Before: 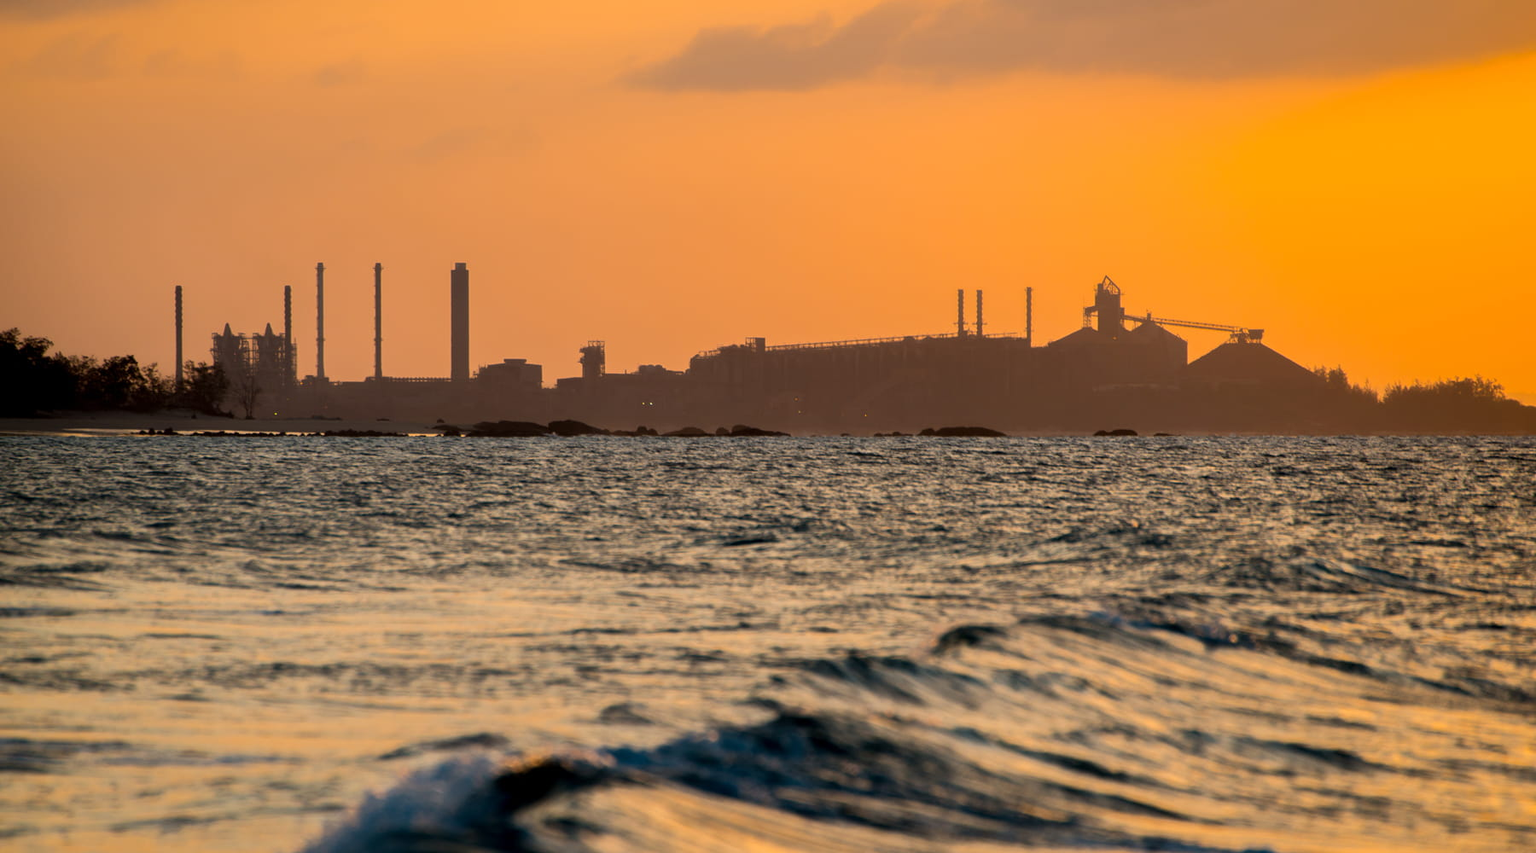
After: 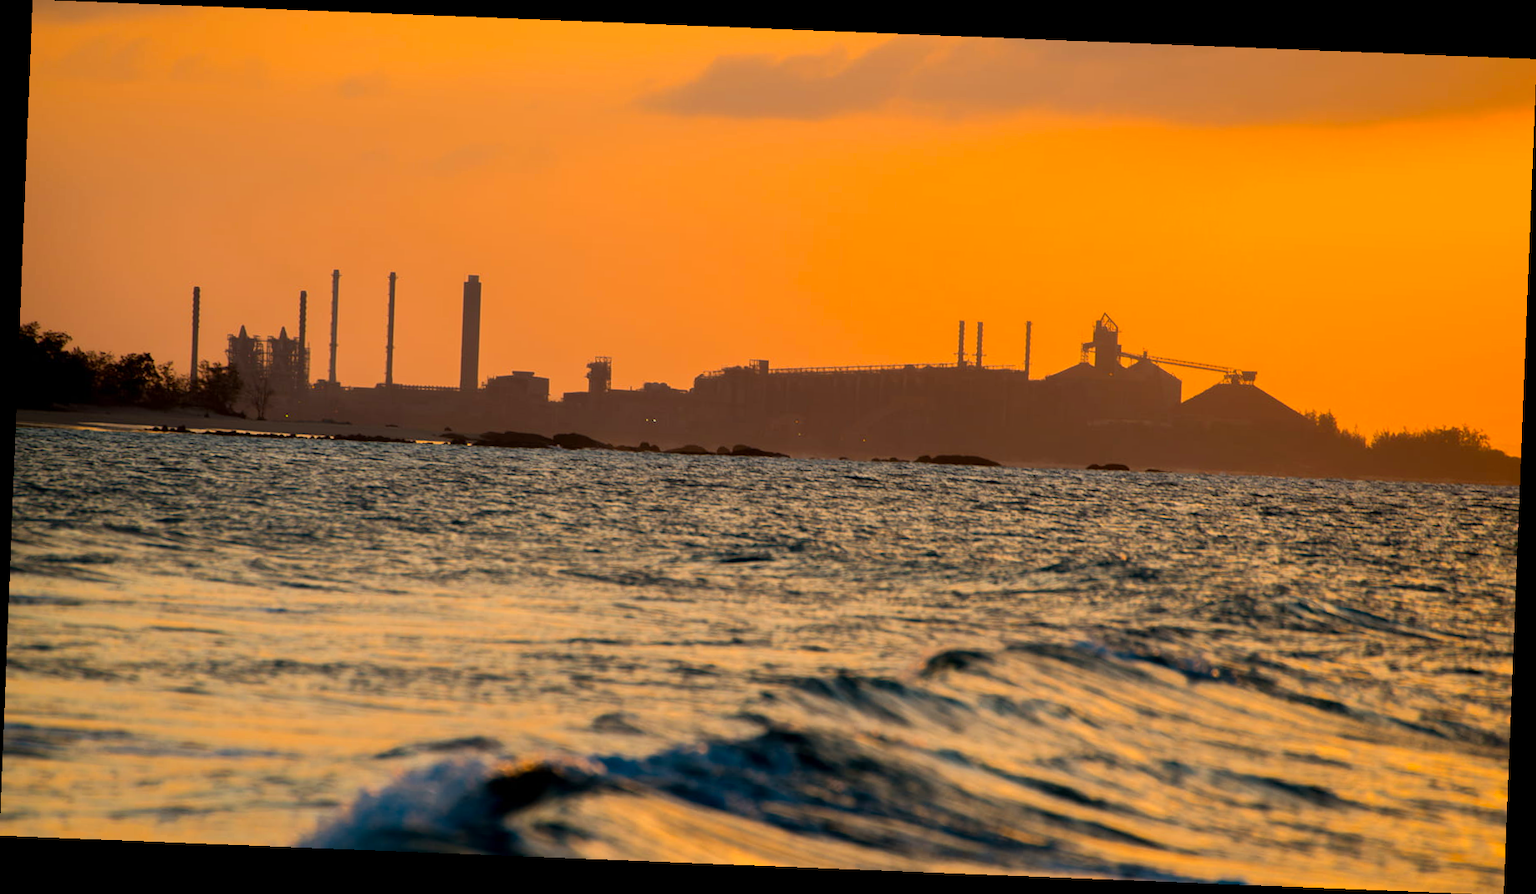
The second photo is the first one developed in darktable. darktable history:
color correction: saturation 1.32
rotate and perspective: rotation 2.27°, automatic cropping off
